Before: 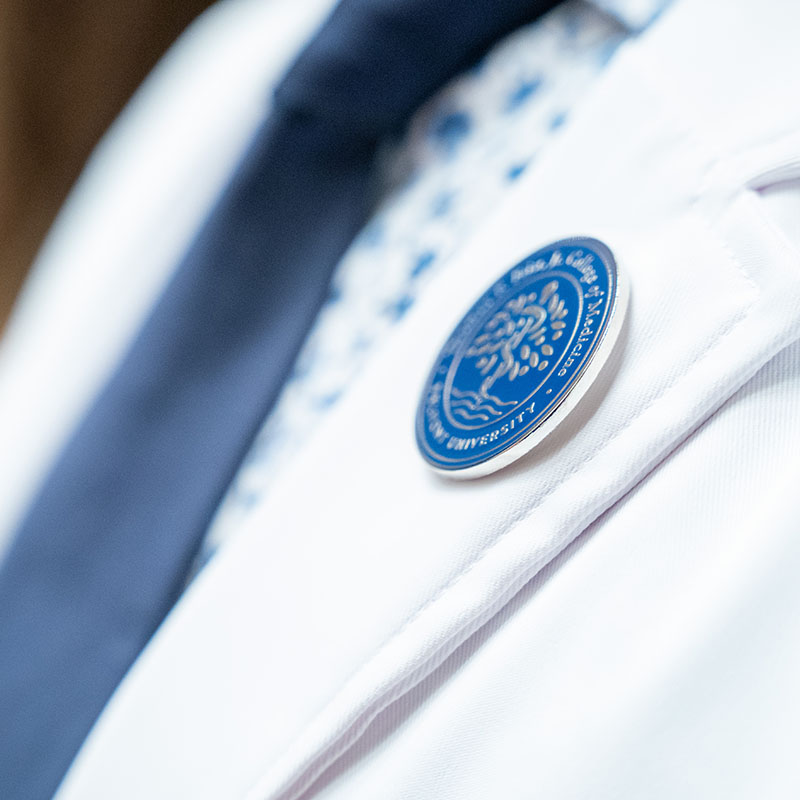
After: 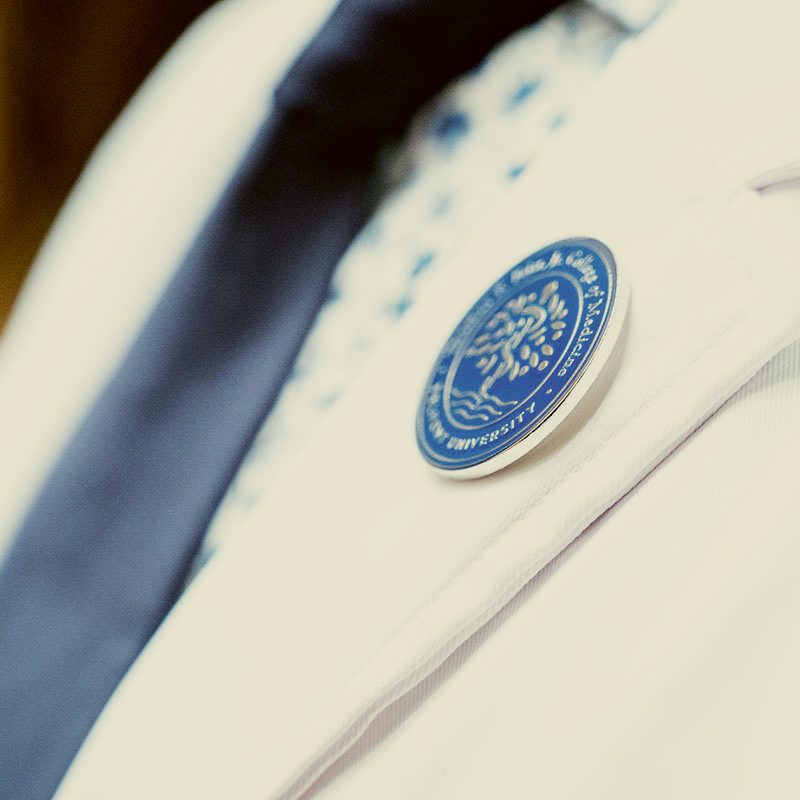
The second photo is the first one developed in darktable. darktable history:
sigmoid: contrast 1.8, skew -0.2, preserve hue 0%, red attenuation 0.1, red rotation 0.035, green attenuation 0.1, green rotation -0.017, blue attenuation 0.15, blue rotation -0.052, base primaries Rec2020
color correction: highlights a* -1.43, highlights b* 10.12, shadows a* 0.395, shadows b* 19.35
